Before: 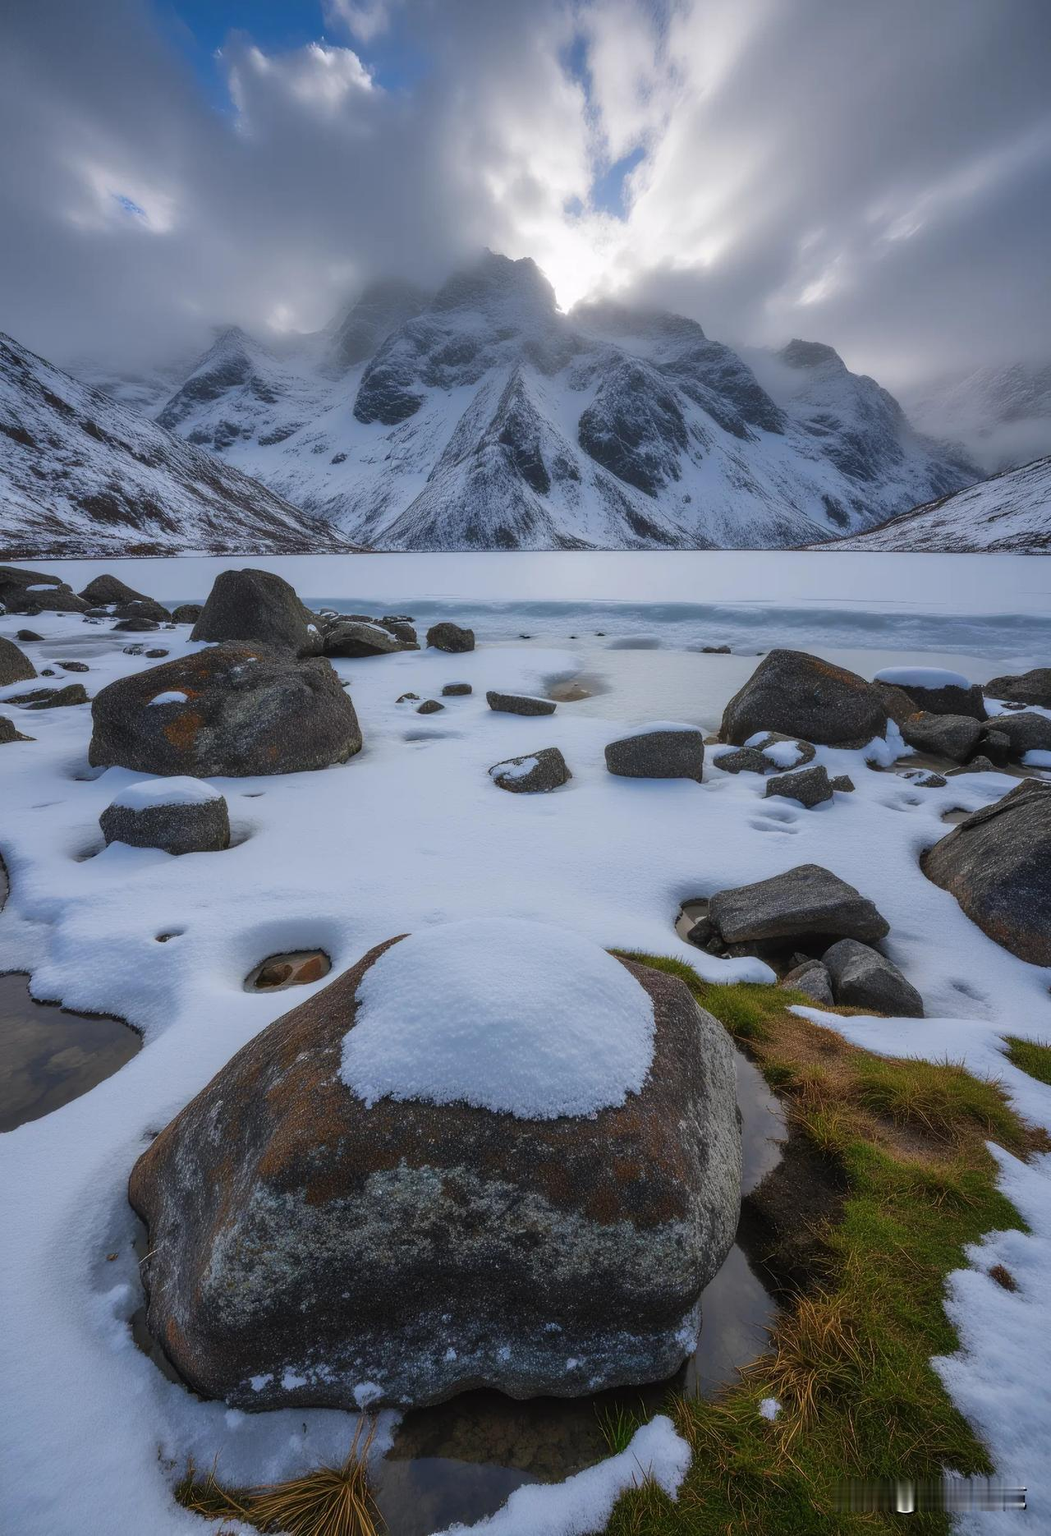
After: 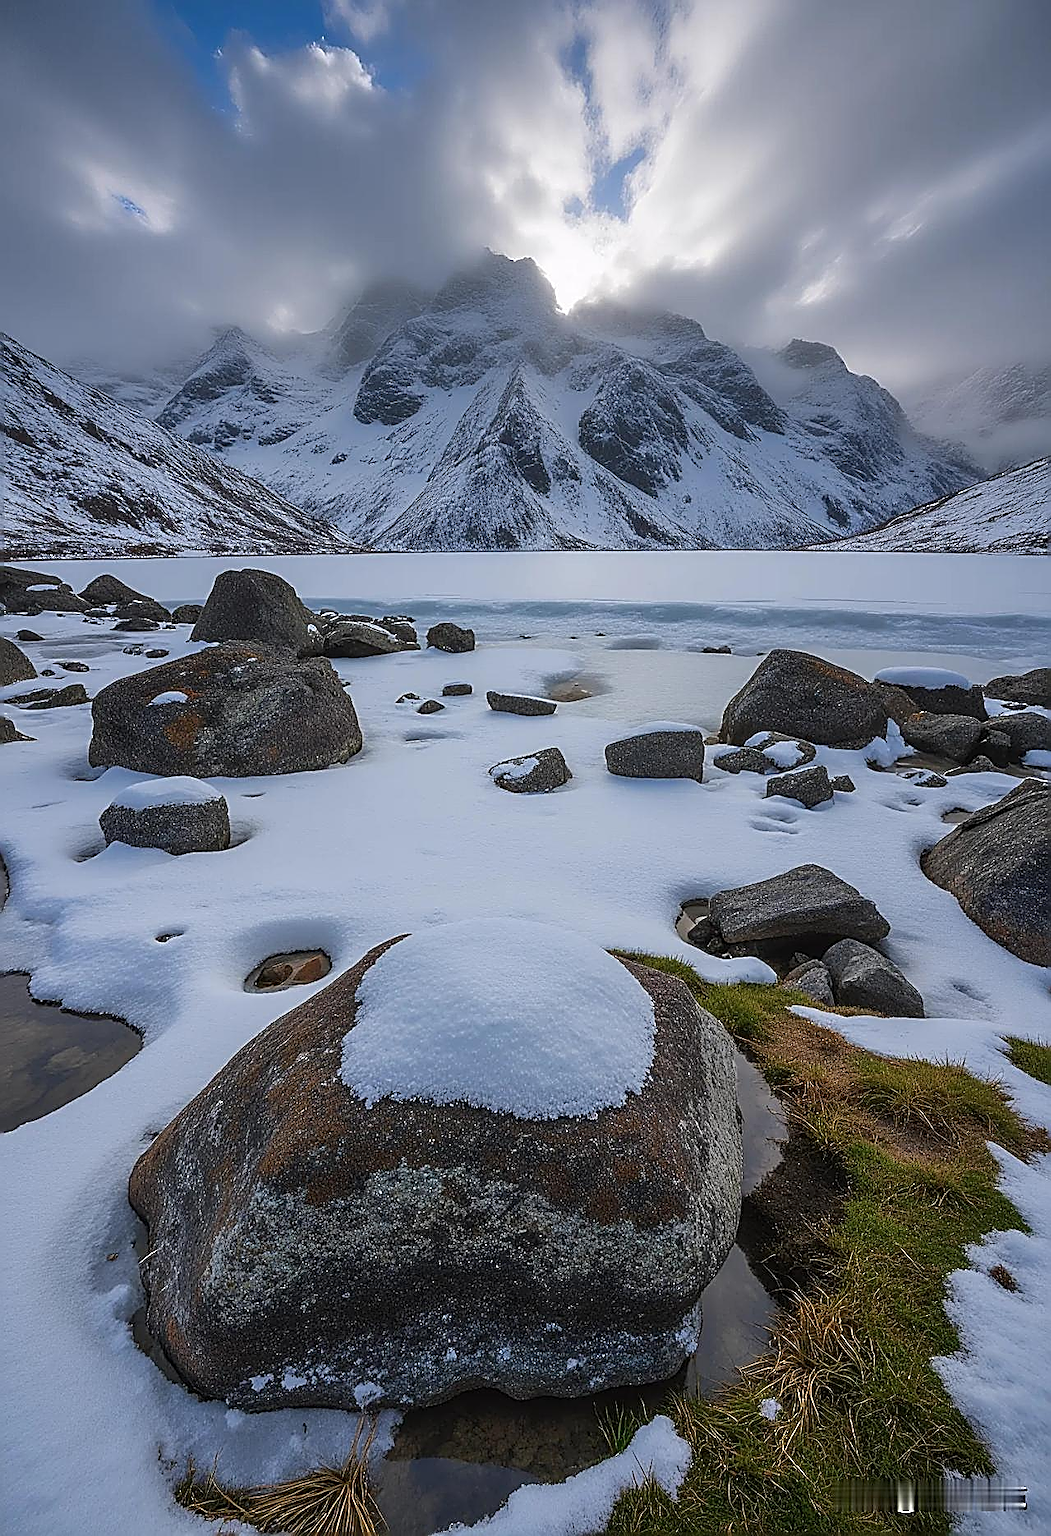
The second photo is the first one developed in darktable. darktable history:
sharpen: amount 1.993
